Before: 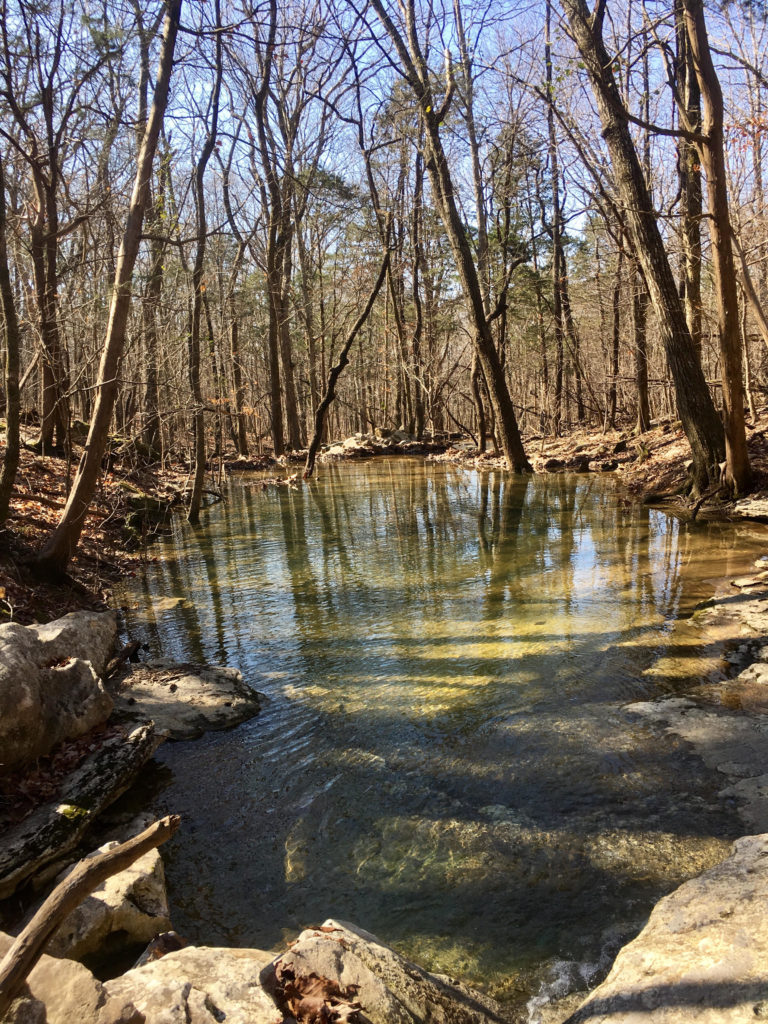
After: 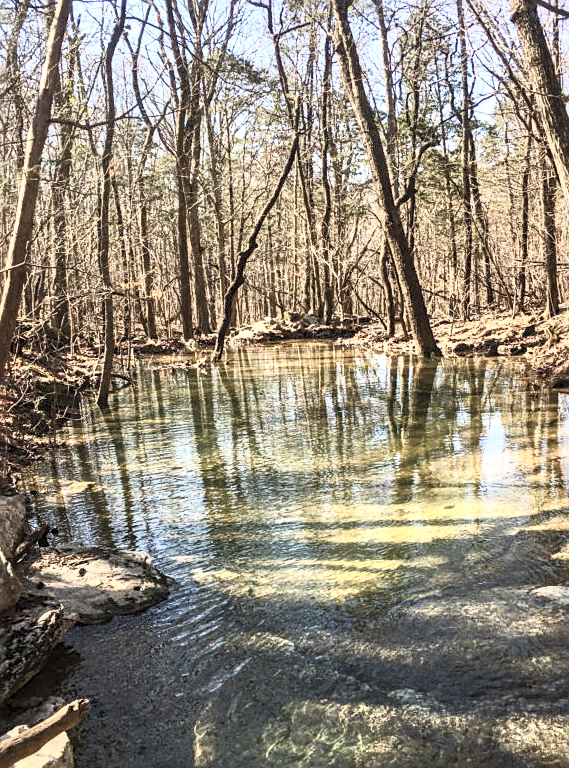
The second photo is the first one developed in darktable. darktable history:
exposure: compensate highlight preservation false
local contrast: on, module defaults
crop and rotate: left 11.886%, top 11.339%, right 13.916%, bottom 13.641%
sharpen: radius 2.145, amount 0.381, threshold 0.031
contrast brightness saturation: contrast 0.424, brightness 0.557, saturation -0.198
velvia: strength 14.48%
